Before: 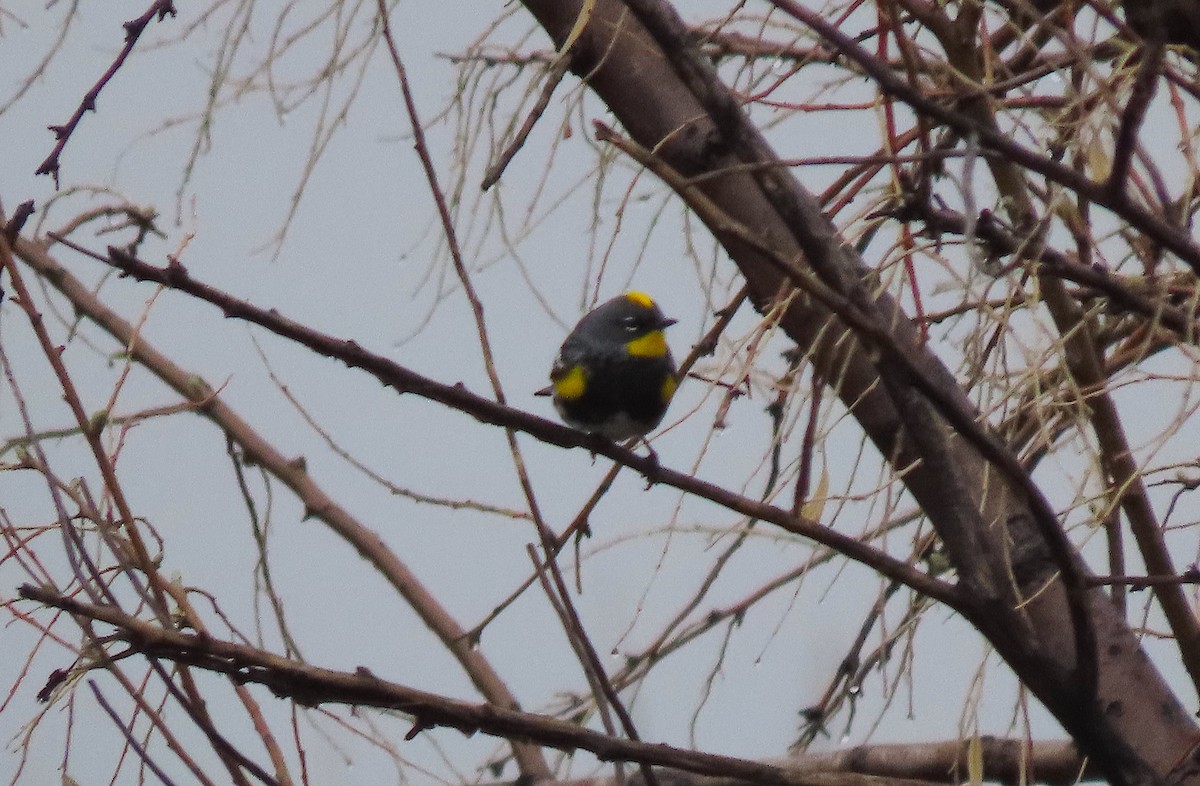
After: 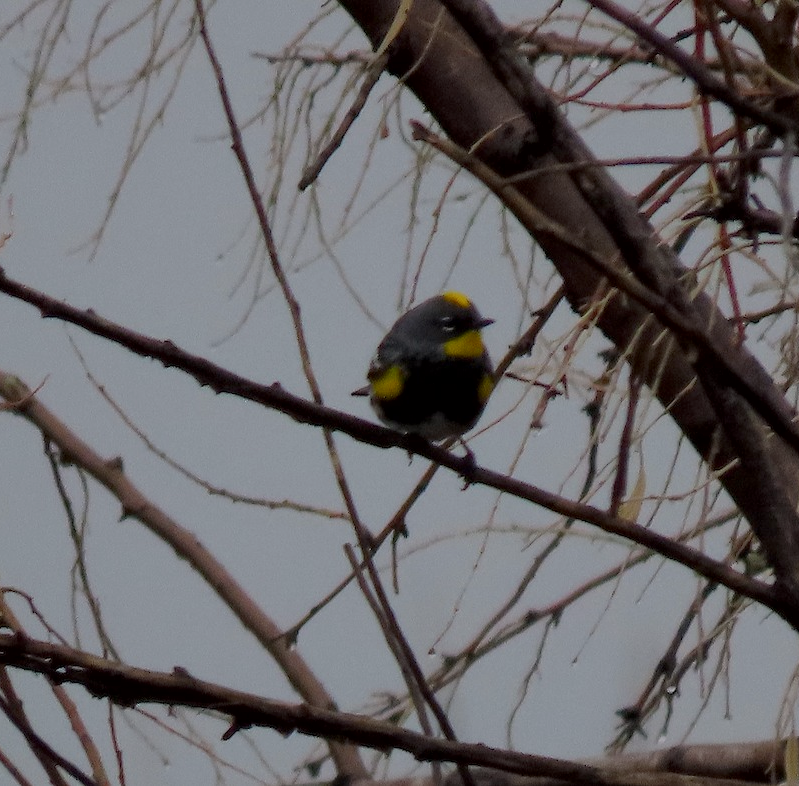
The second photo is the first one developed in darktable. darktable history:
crop and rotate: left 15.332%, right 18.031%
exposure: black level correction 0.009, exposure -0.648 EV, compensate highlight preservation false
contrast brightness saturation: saturation -0.07
